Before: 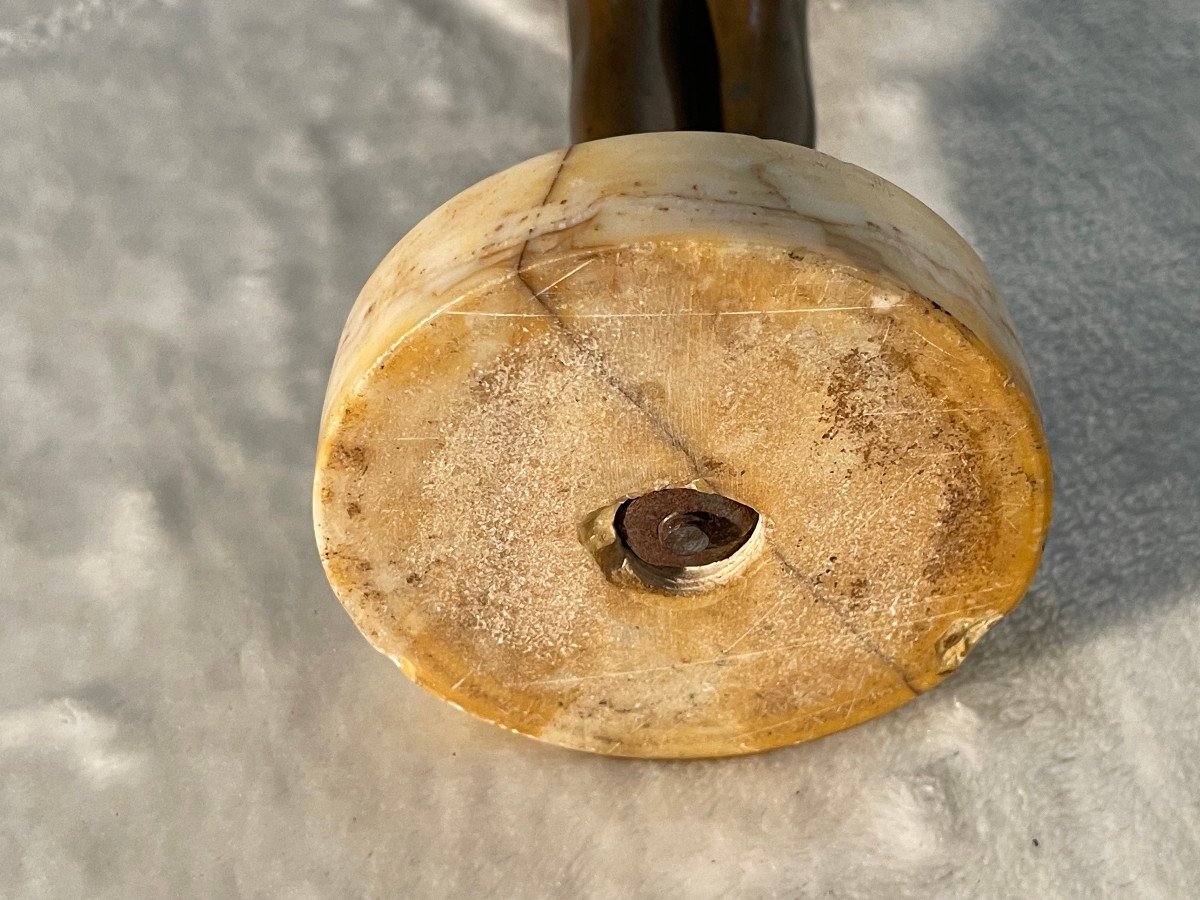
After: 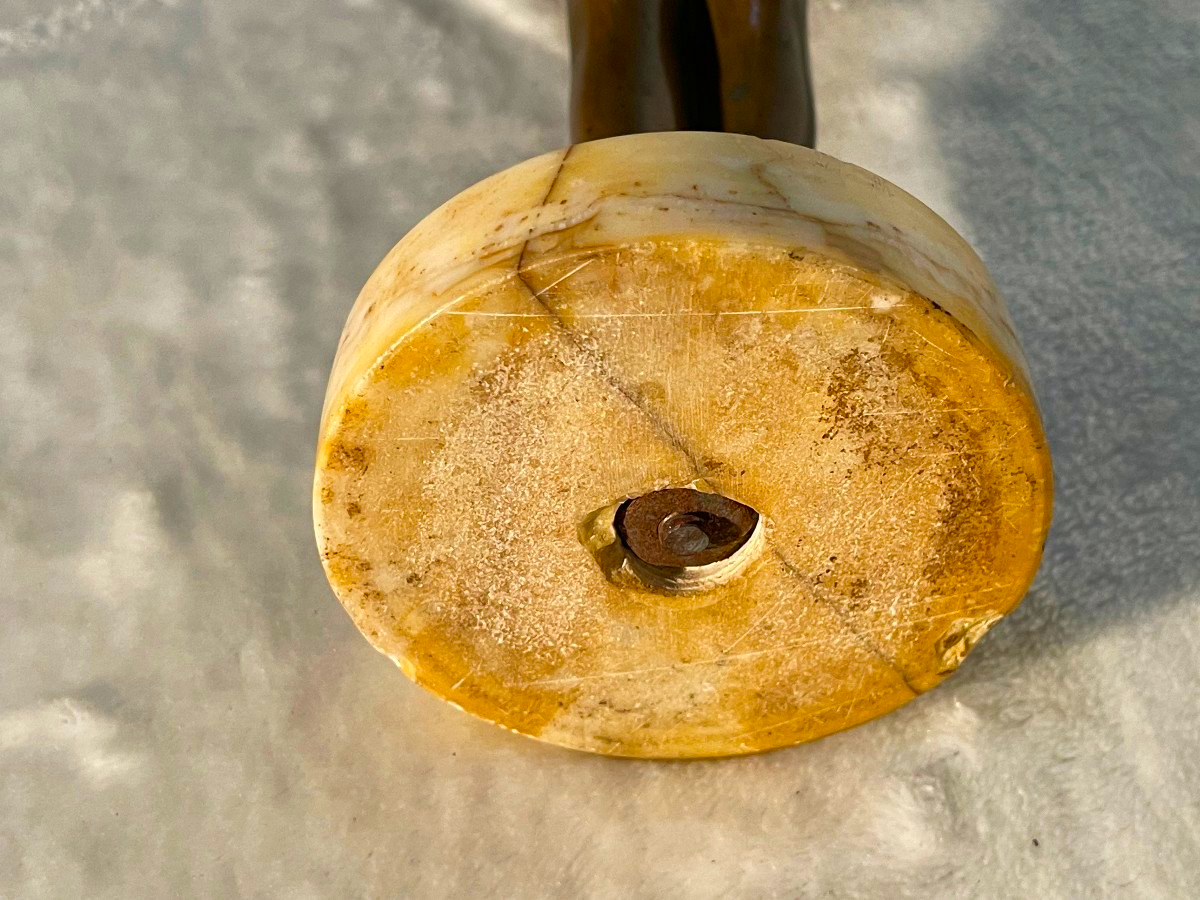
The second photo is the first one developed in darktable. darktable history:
velvia: strength 31.81%, mid-tones bias 0.205
